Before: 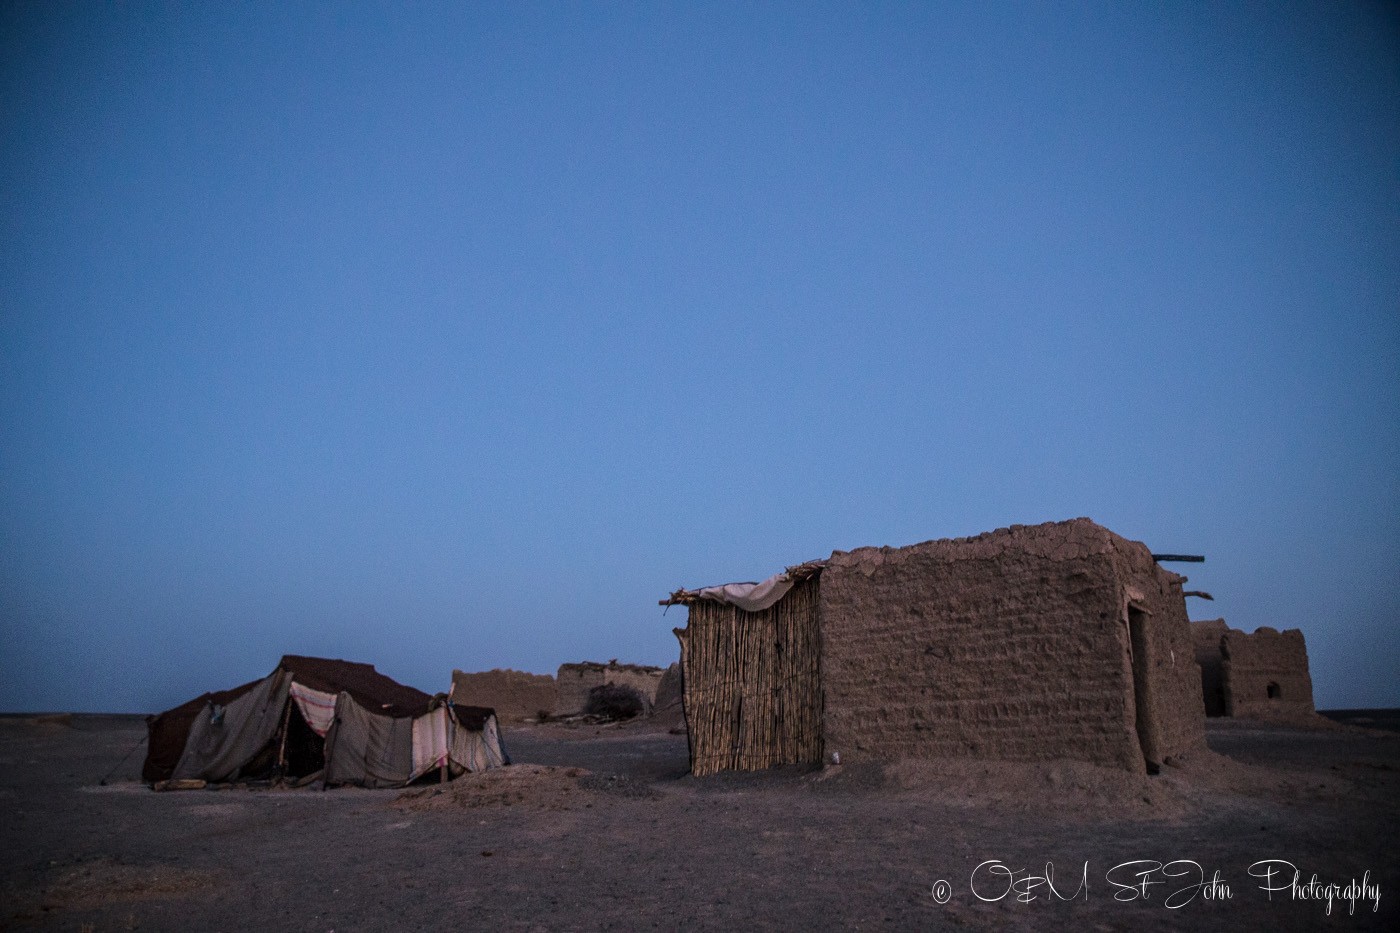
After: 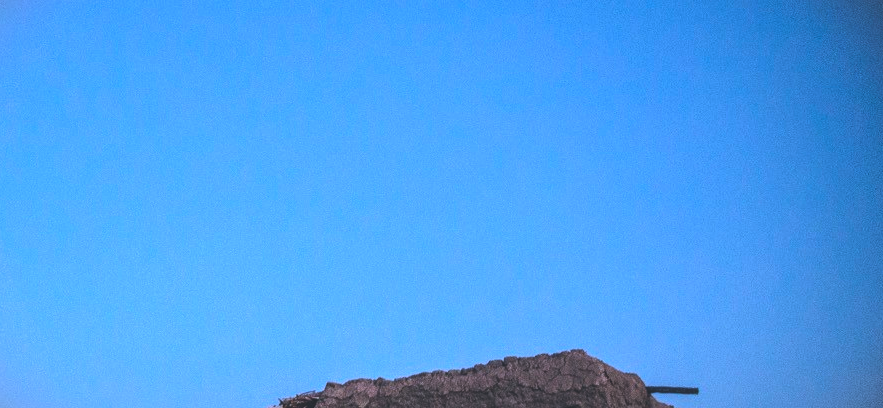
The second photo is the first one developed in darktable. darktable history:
exposure: black level correction -0.039, exposure 0.065 EV, compensate exposure bias true, compensate highlight preservation false
local contrast: on, module defaults
vignetting: fall-off start 100.33%, width/height ratio 1.323, dithering 8-bit output, unbound false
color calibration: illuminant custom, x 0.368, y 0.373, temperature 4342.97 K
color balance rgb: perceptual saturation grading › global saturation 25.42%, global vibrance 20%
crop: left 36.17%, top 18.061%, right 0.698%, bottom 38.159%
tone equalizer: -8 EV -0.757 EV, -7 EV -0.698 EV, -6 EV -0.609 EV, -5 EV -0.367 EV, -3 EV 0.404 EV, -2 EV 0.6 EV, -1 EV 0.686 EV, +0 EV 0.734 EV, edges refinement/feathering 500, mask exposure compensation -1.57 EV, preserve details no
